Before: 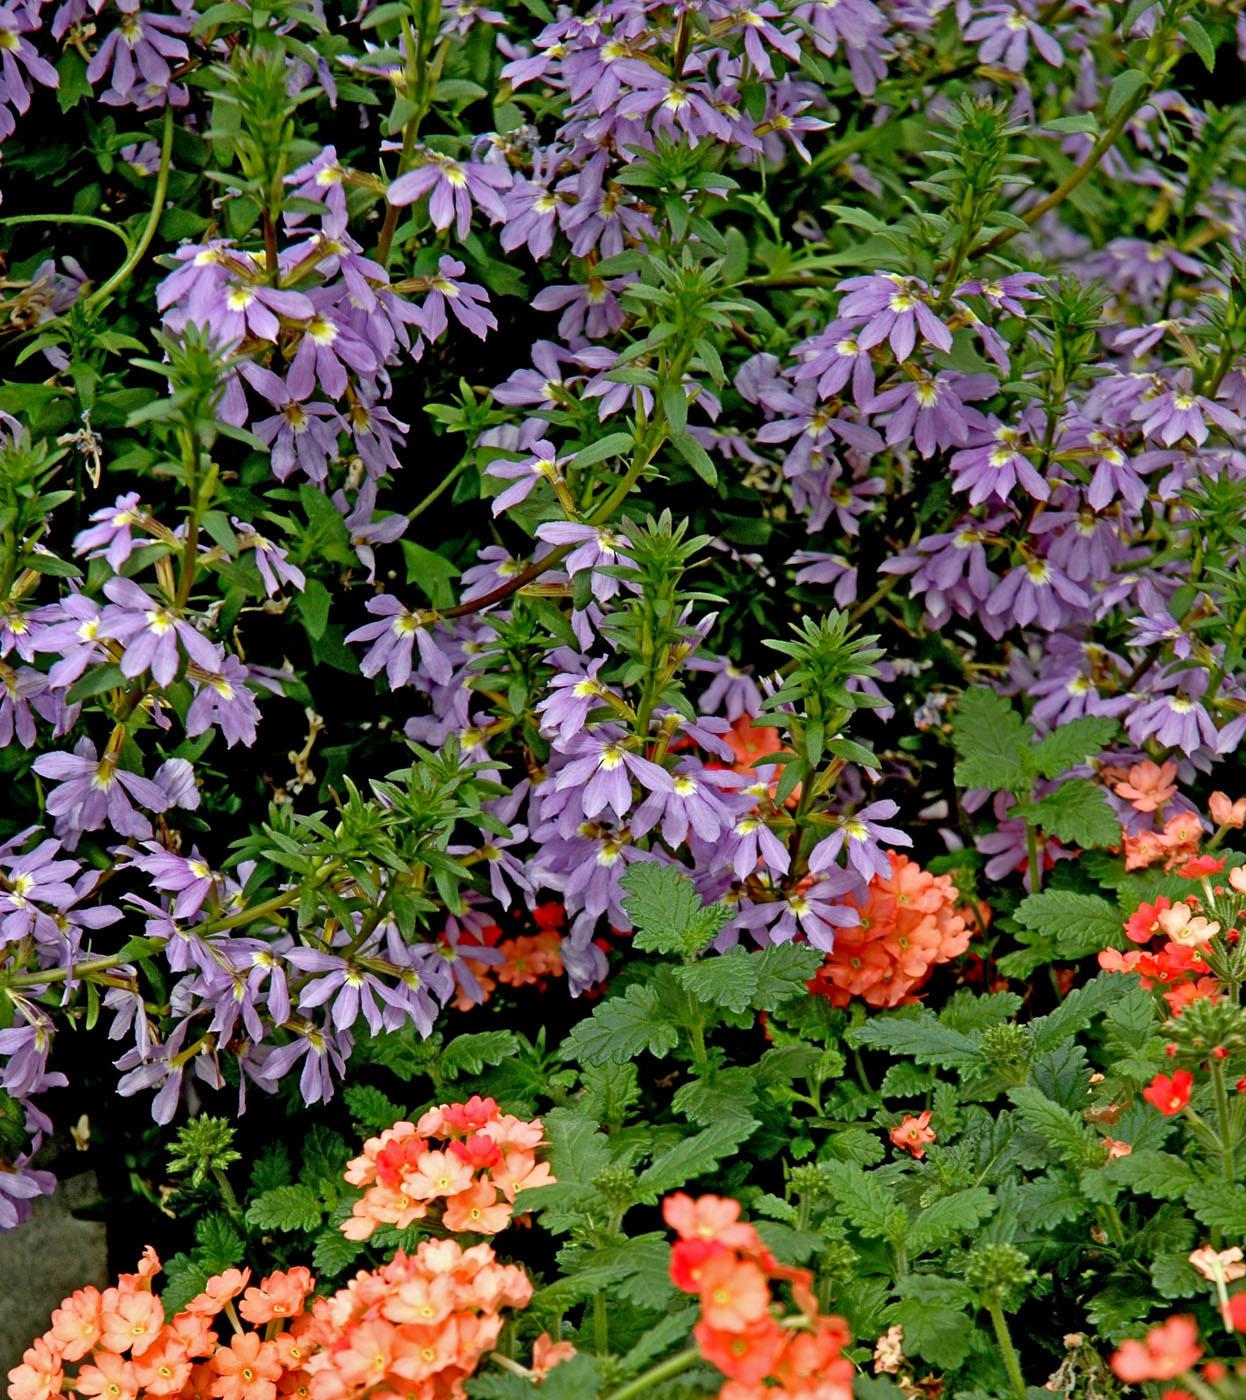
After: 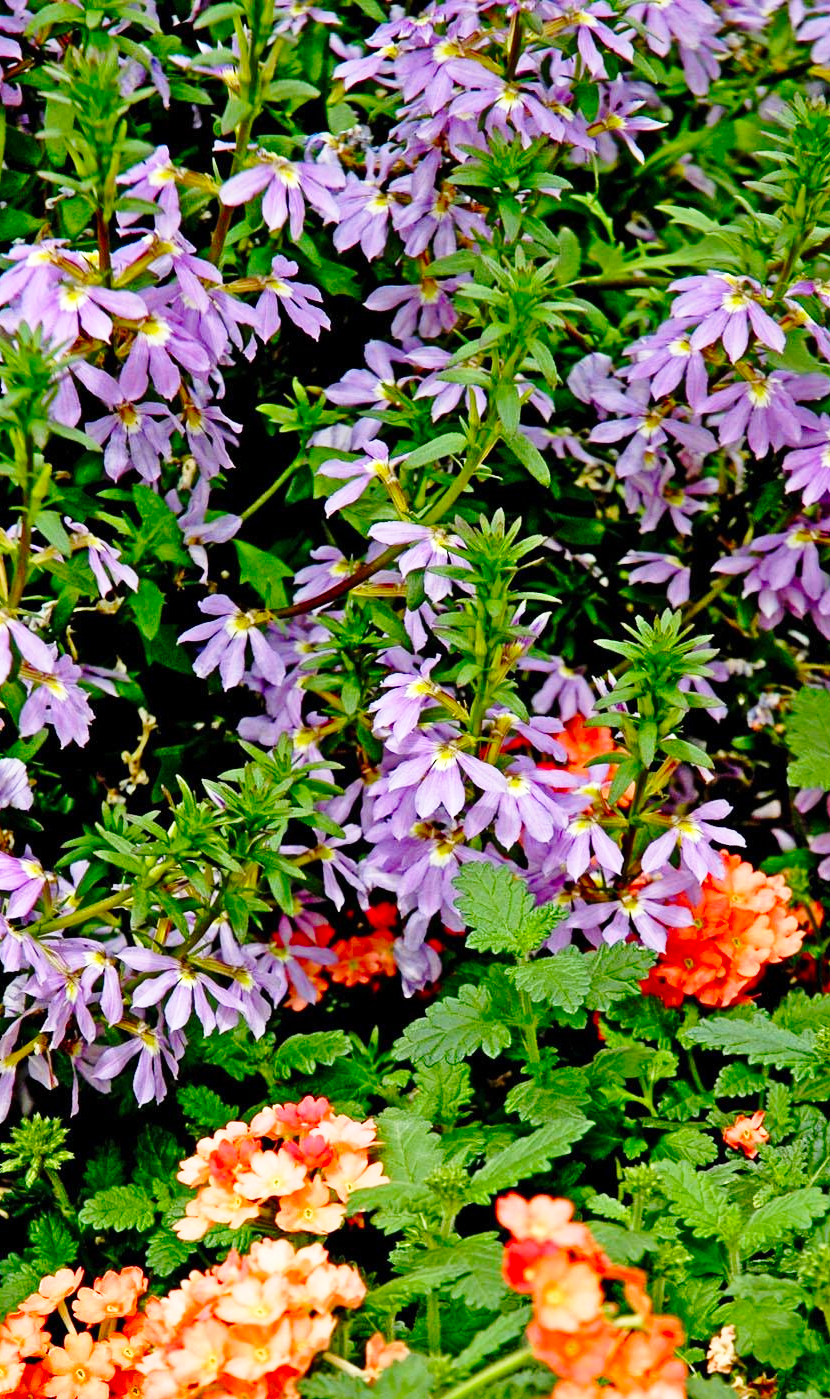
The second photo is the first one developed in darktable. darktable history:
contrast brightness saturation: contrast 0.036, saturation 0.16
crop and rotate: left 13.425%, right 19.932%
base curve: curves: ch0 [(0, 0) (0.028, 0.03) (0.121, 0.232) (0.46, 0.748) (0.859, 0.968) (1, 1)], preserve colors none
